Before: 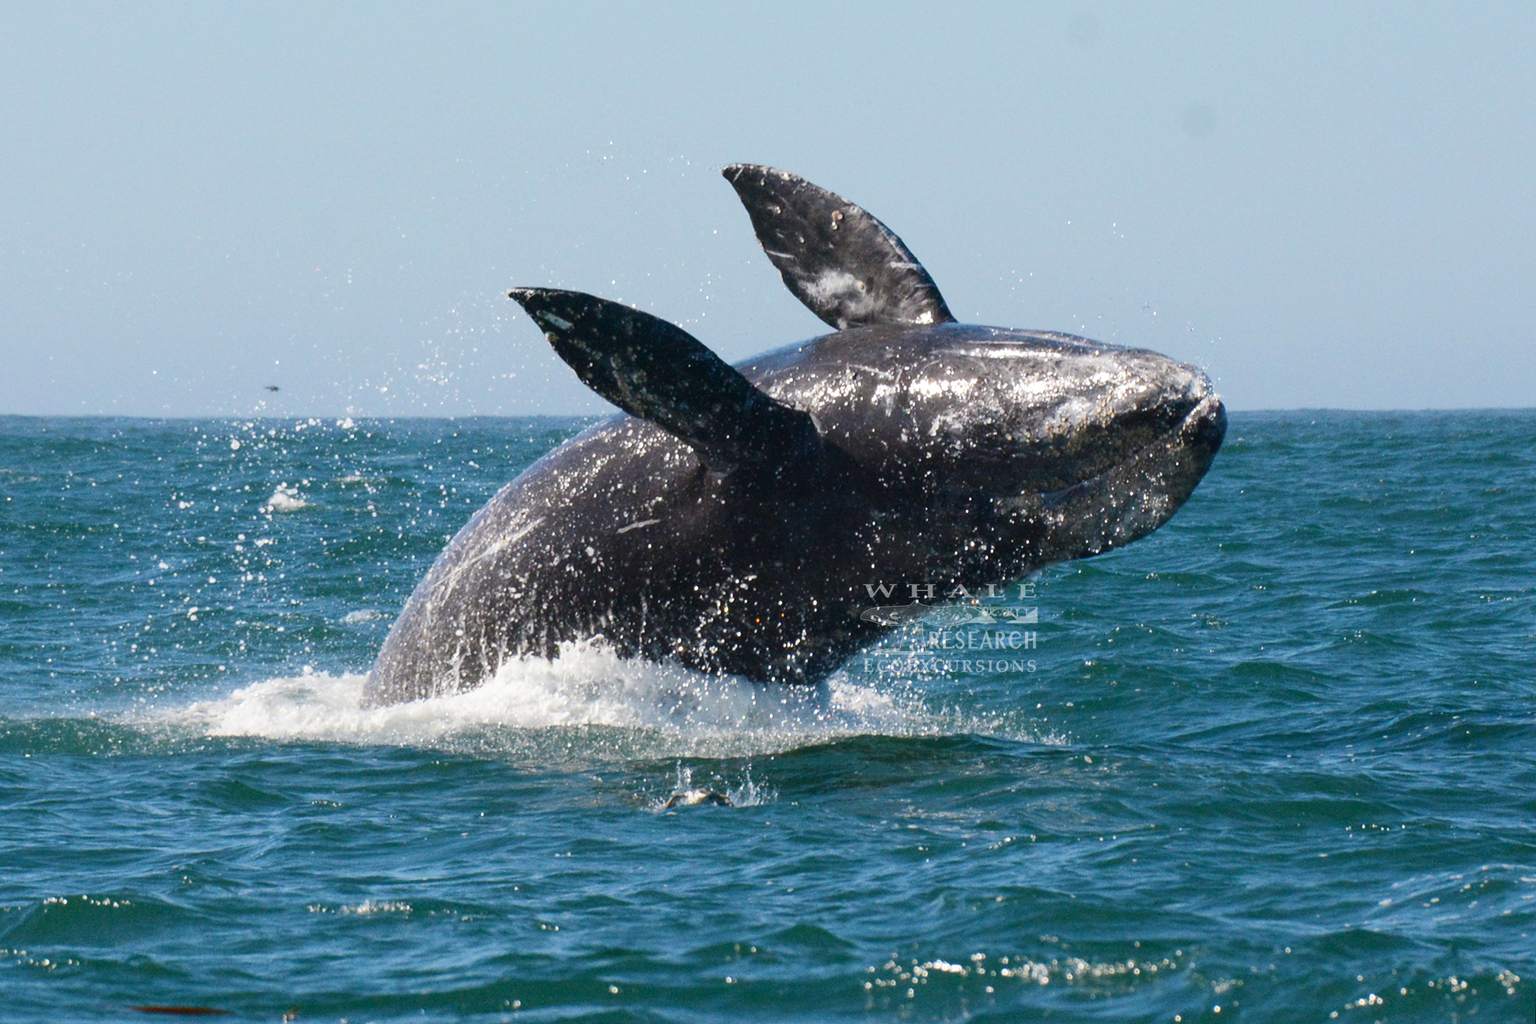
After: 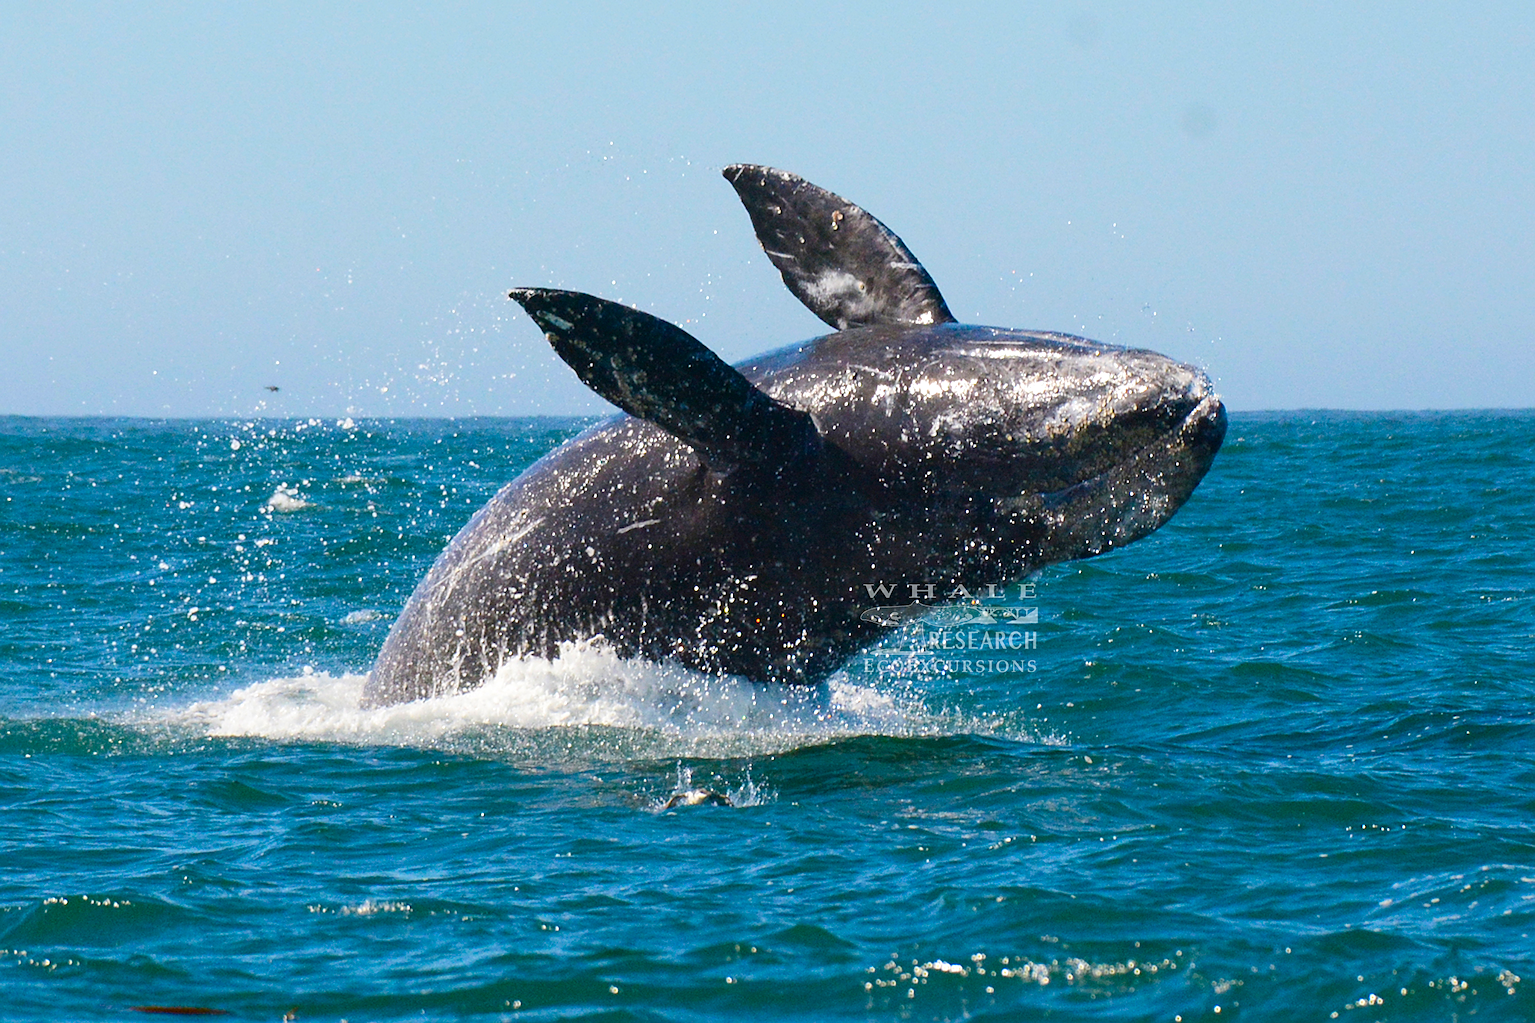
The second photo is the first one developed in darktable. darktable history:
sharpen: on, module defaults
color balance rgb: linear chroma grading › global chroma 15%, perceptual saturation grading › global saturation 30%
exposure: compensate highlight preservation false
shadows and highlights: shadows -10, white point adjustment 1.5, highlights 10
